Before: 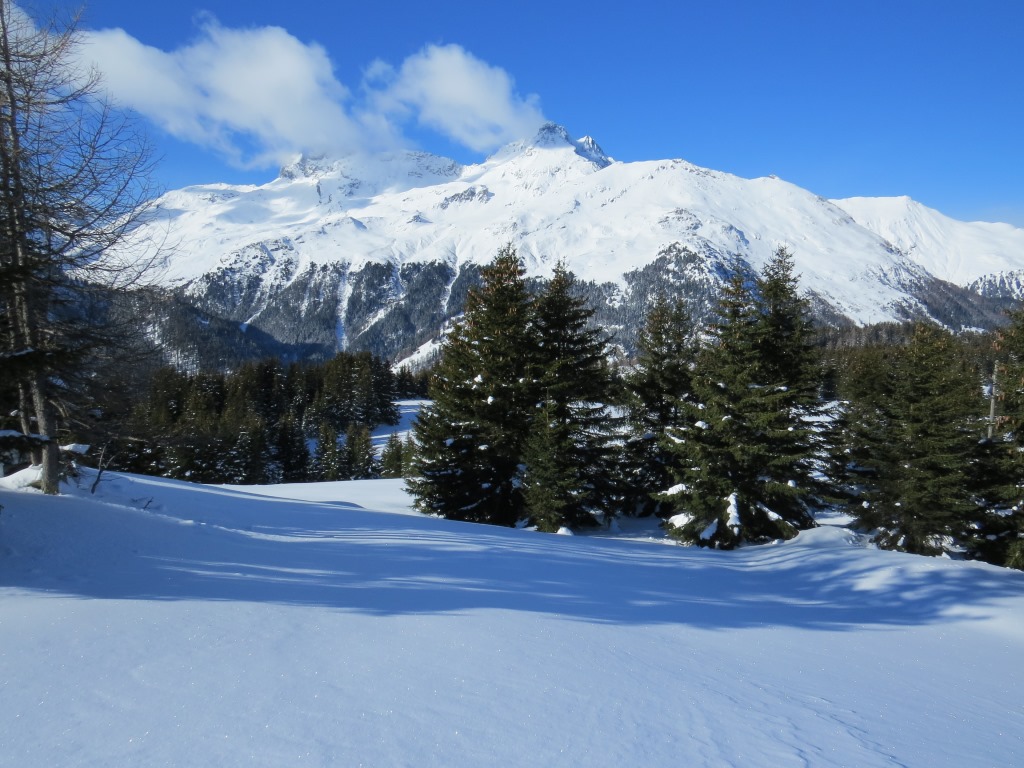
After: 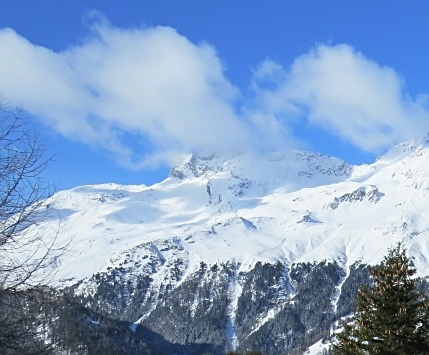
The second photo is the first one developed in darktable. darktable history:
sharpen: on, module defaults
crop and rotate: left 10.817%, top 0.062%, right 47.194%, bottom 53.626%
contrast brightness saturation: contrast 0.05, brightness 0.06, saturation 0.01
